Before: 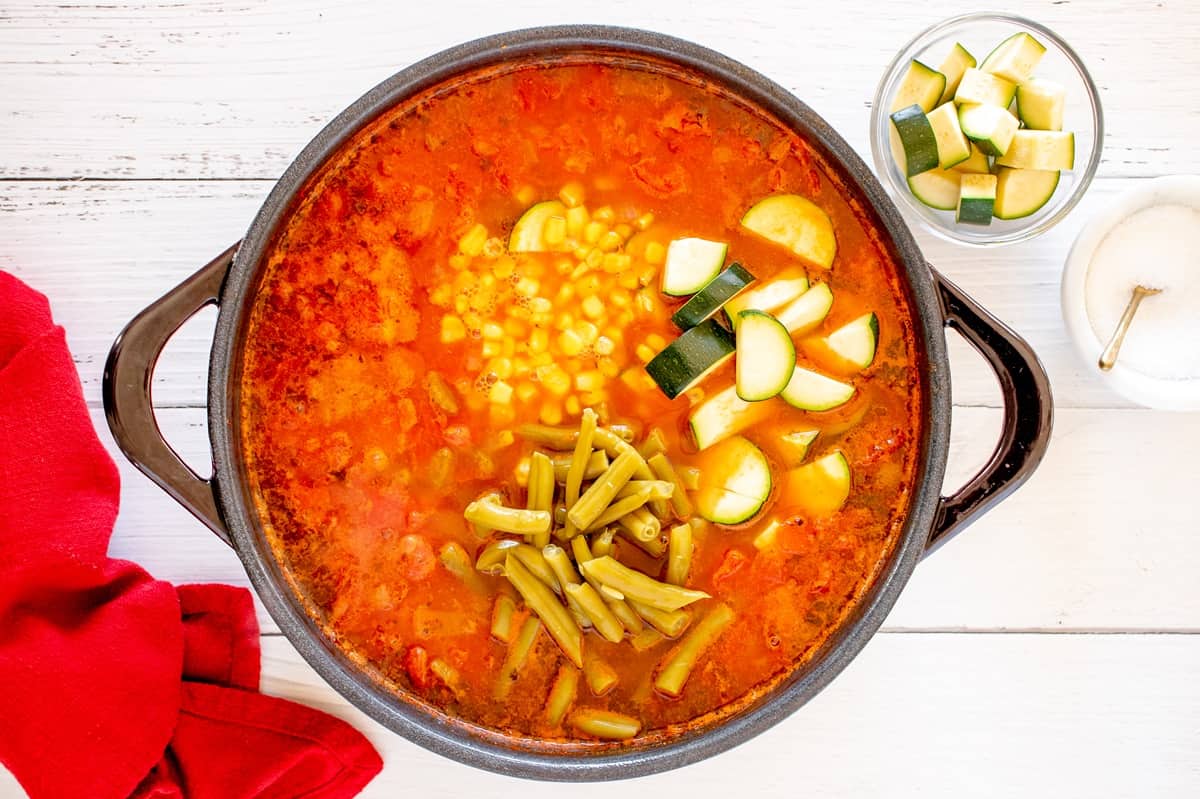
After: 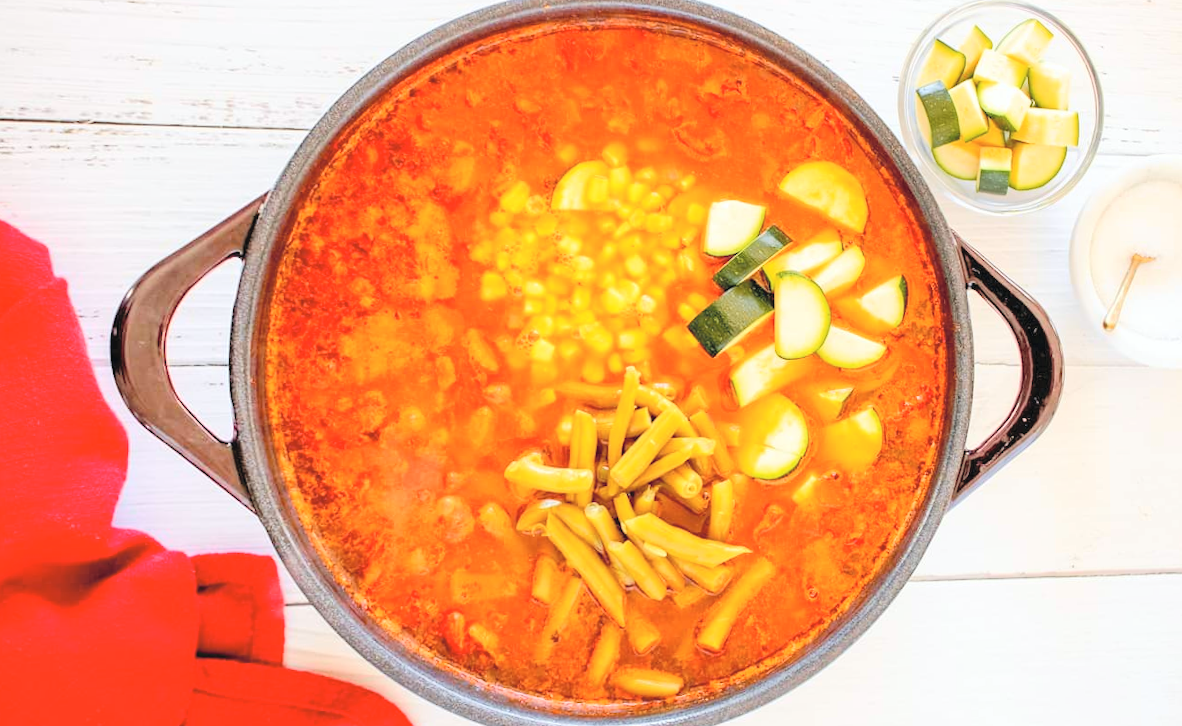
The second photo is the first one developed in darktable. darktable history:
rotate and perspective: rotation -0.013°, lens shift (vertical) -0.027, lens shift (horizontal) 0.178, crop left 0.016, crop right 0.989, crop top 0.082, crop bottom 0.918
tone curve: curves: ch0 [(0, 0.024) (0.119, 0.146) (0.474, 0.464) (0.718, 0.721) (0.817, 0.839) (1, 0.998)]; ch1 [(0, 0) (0.377, 0.416) (0.439, 0.451) (0.477, 0.477) (0.501, 0.497) (0.538, 0.544) (0.58, 0.602) (0.664, 0.676) (0.783, 0.804) (1, 1)]; ch2 [(0, 0) (0.38, 0.405) (0.463, 0.456) (0.498, 0.497) (0.524, 0.535) (0.578, 0.576) (0.648, 0.665) (1, 1)], color space Lab, independent channels, preserve colors none
contrast brightness saturation: brightness 0.28
base curve: curves: ch0 [(0, 0) (0.262, 0.32) (0.722, 0.705) (1, 1)]
